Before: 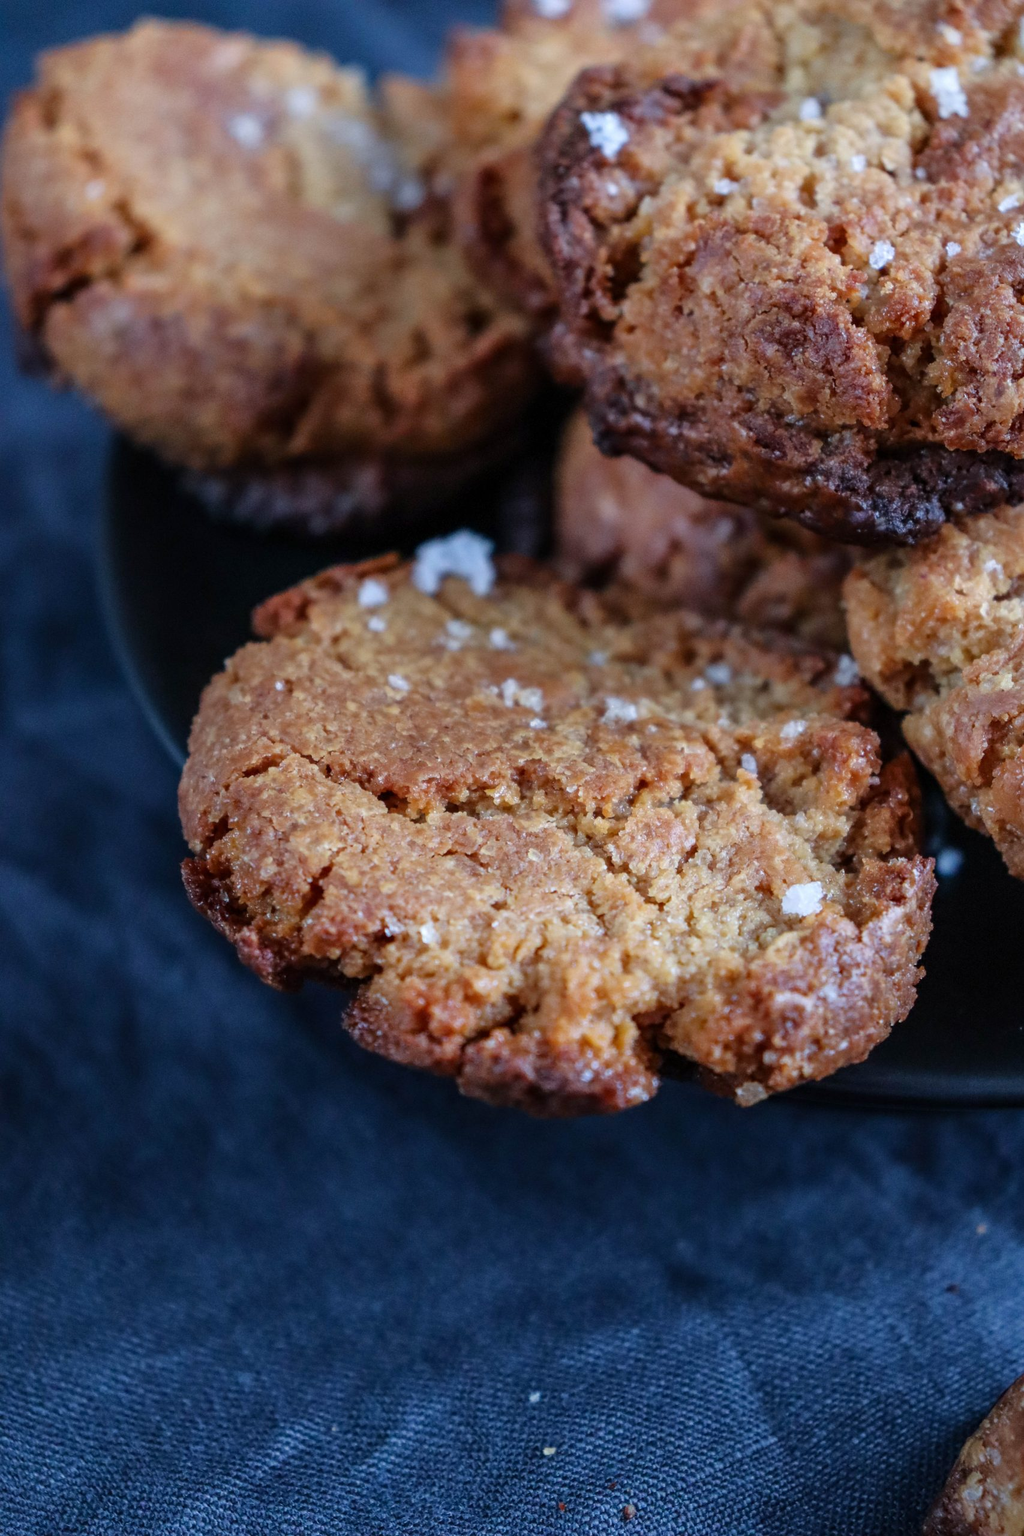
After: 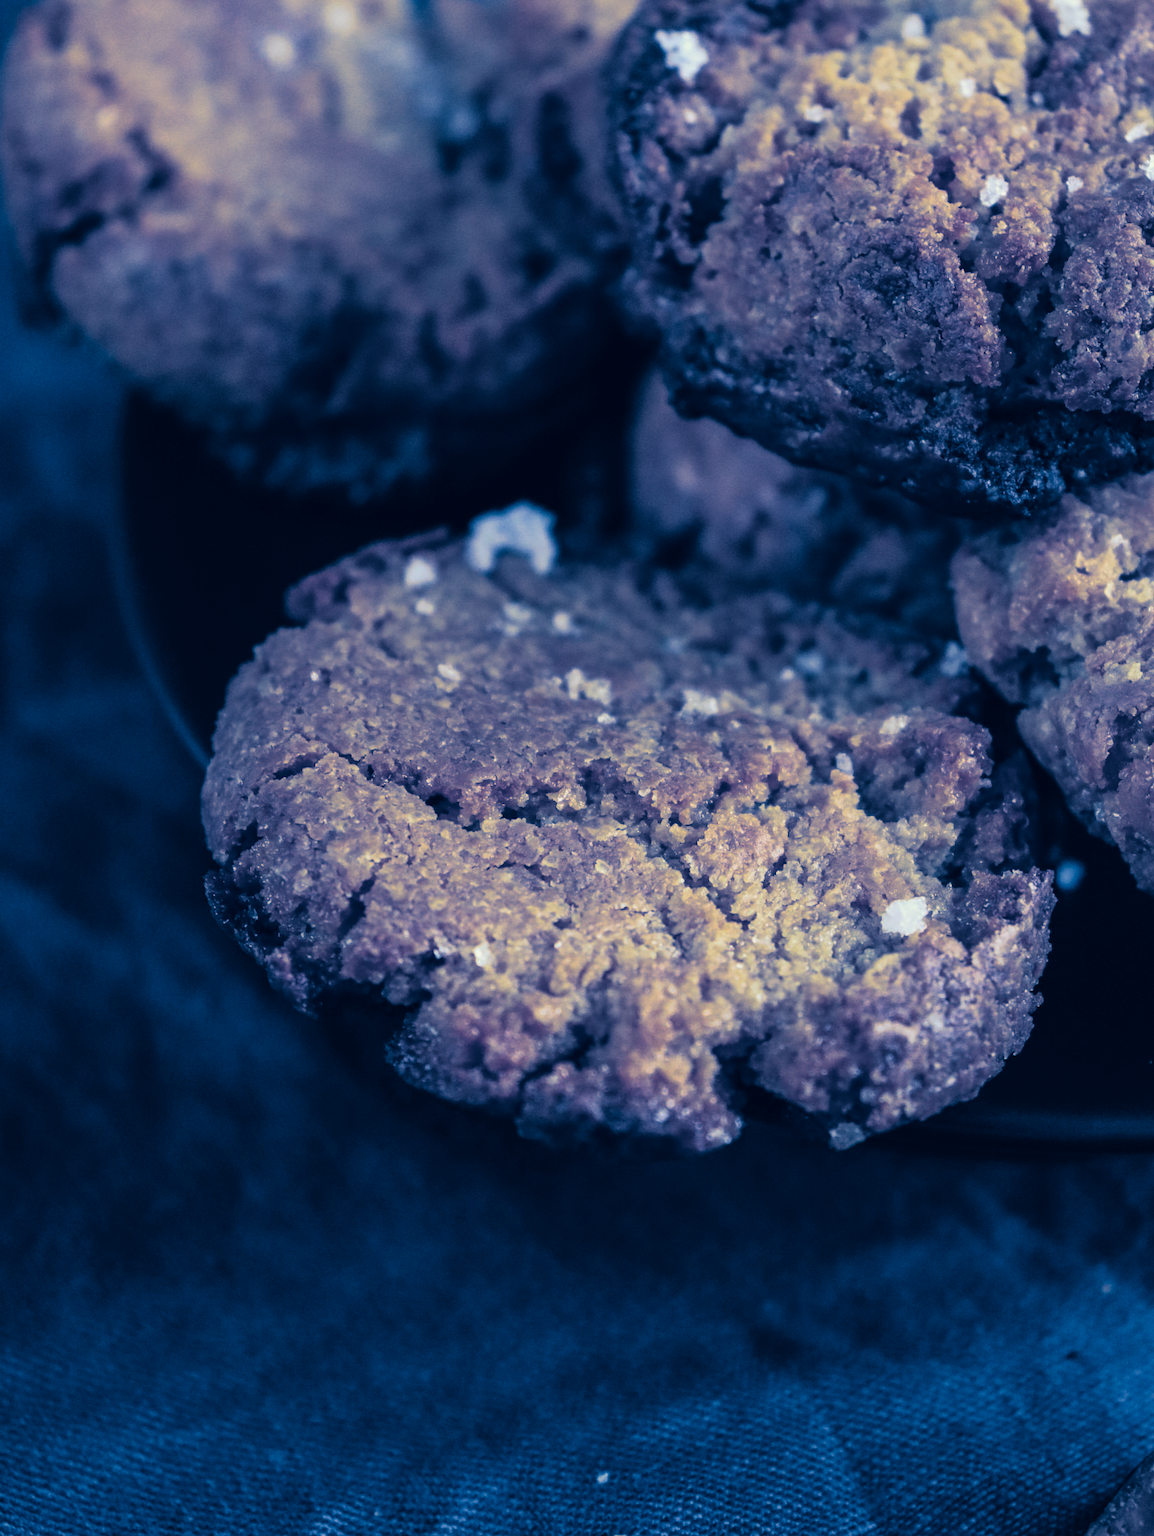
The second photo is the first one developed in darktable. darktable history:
crop and rotate: top 5.609%, bottom 5.609%
split-toning: shadows › hue 226.8°, shadows › saturation 1, highlights › saturation 0, balance -61.41
color balance: lift [1.001, 1.007, 1, 0.993], gamma [1.023, 1.026, 1.01, 0.974], gain [0.964, 1.059, 1.073, 0.927]
